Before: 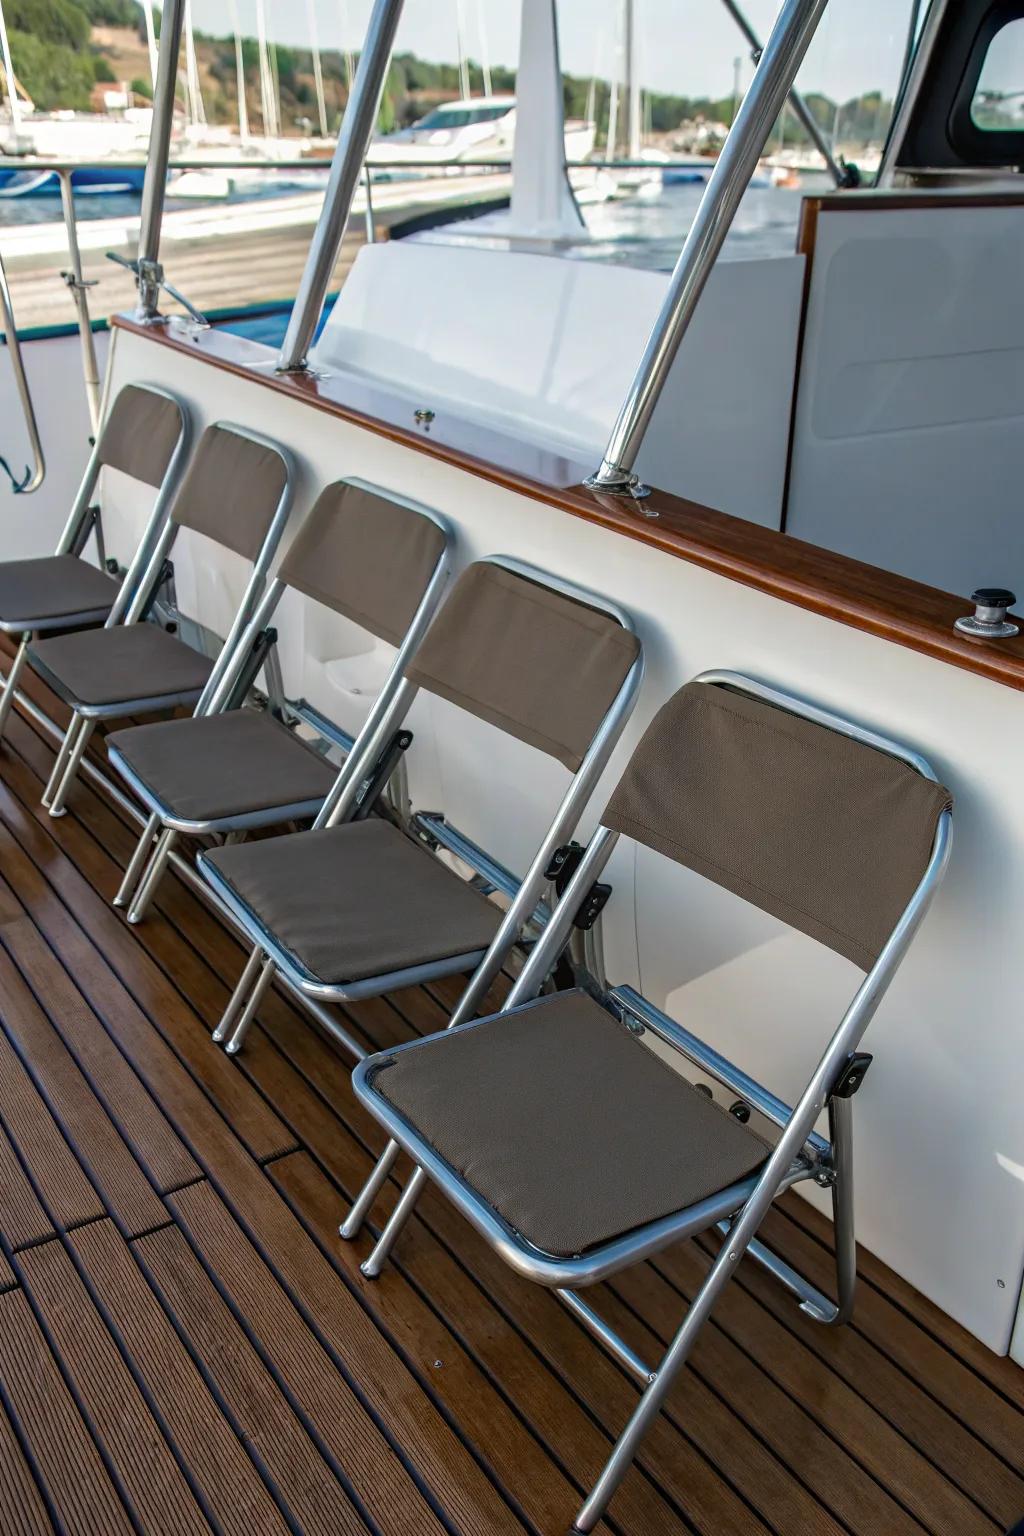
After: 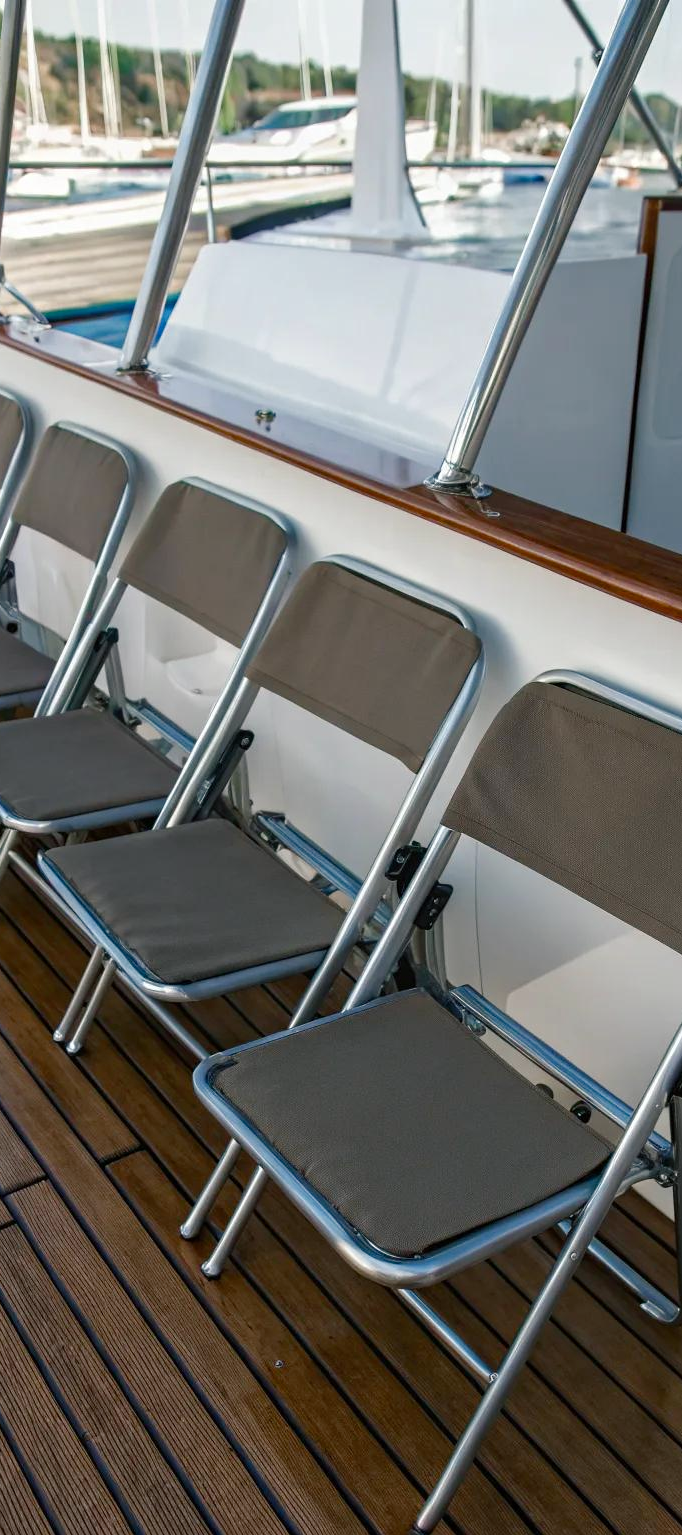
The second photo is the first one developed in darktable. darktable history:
crop and rotate: left 15.6%, right 17.756%
color balance rgb: shadows lift › chroma 2.06%, shadows lift › hue 218.03°, perceptual saturation grading › global saturation 0.471%, perceptual saturation grading › highlights -30.979%, perceptual saturation grading › mid-tones 5.623%, perceptual saturation grading › shadows 17.7%
base curve: preserve colors none
